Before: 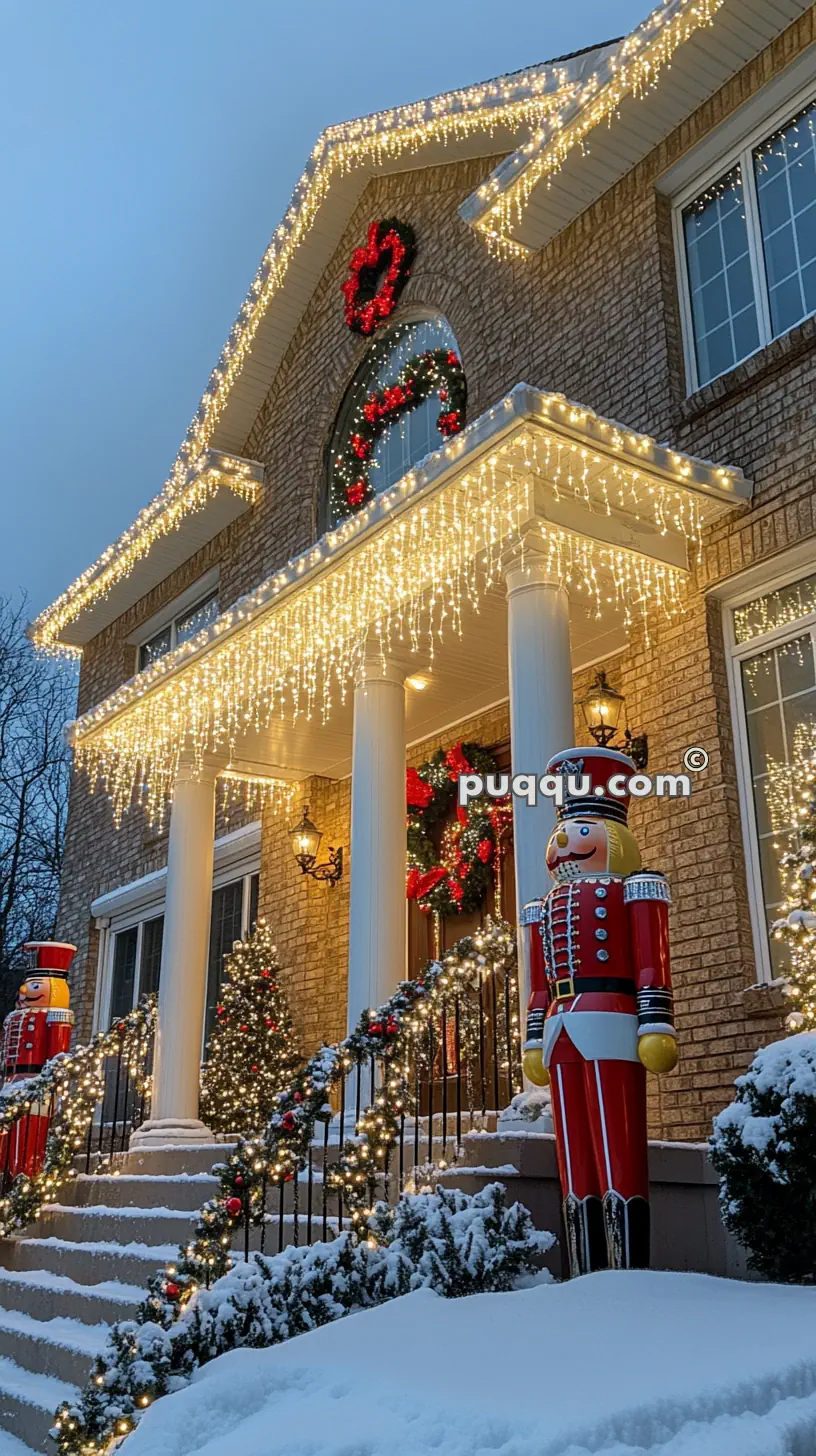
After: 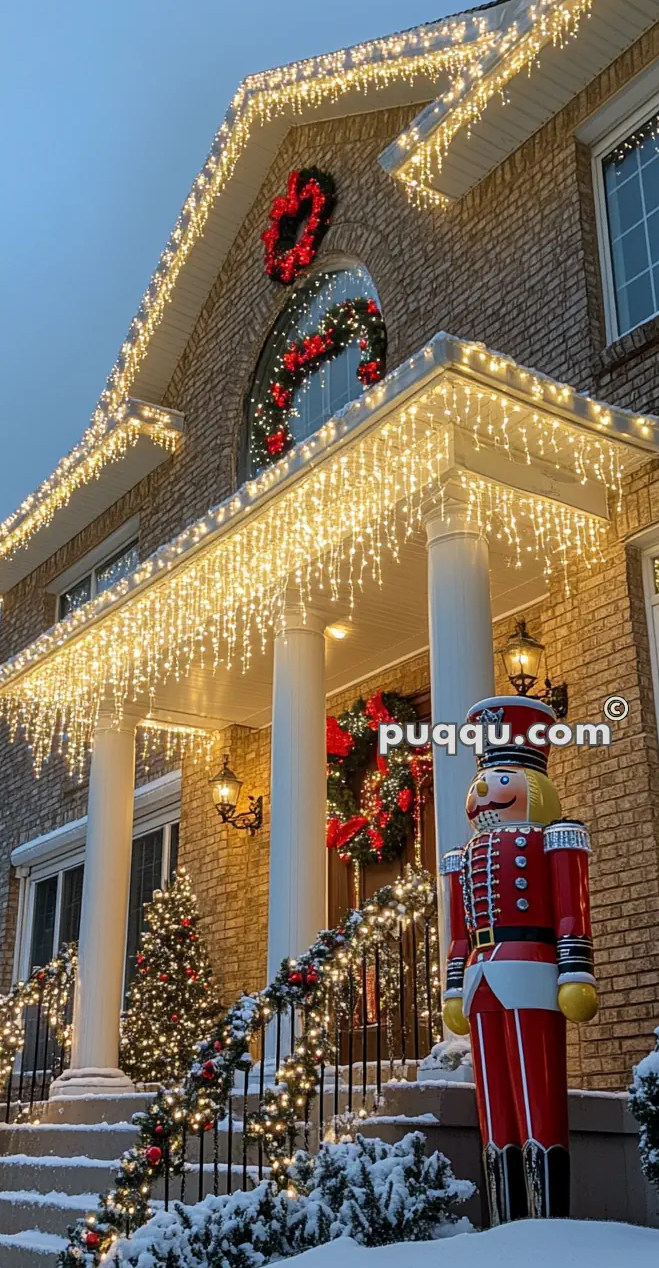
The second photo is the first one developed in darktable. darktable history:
crop: left 9.908%, top 3.531%, right 9.303%, bottom 9.365%
